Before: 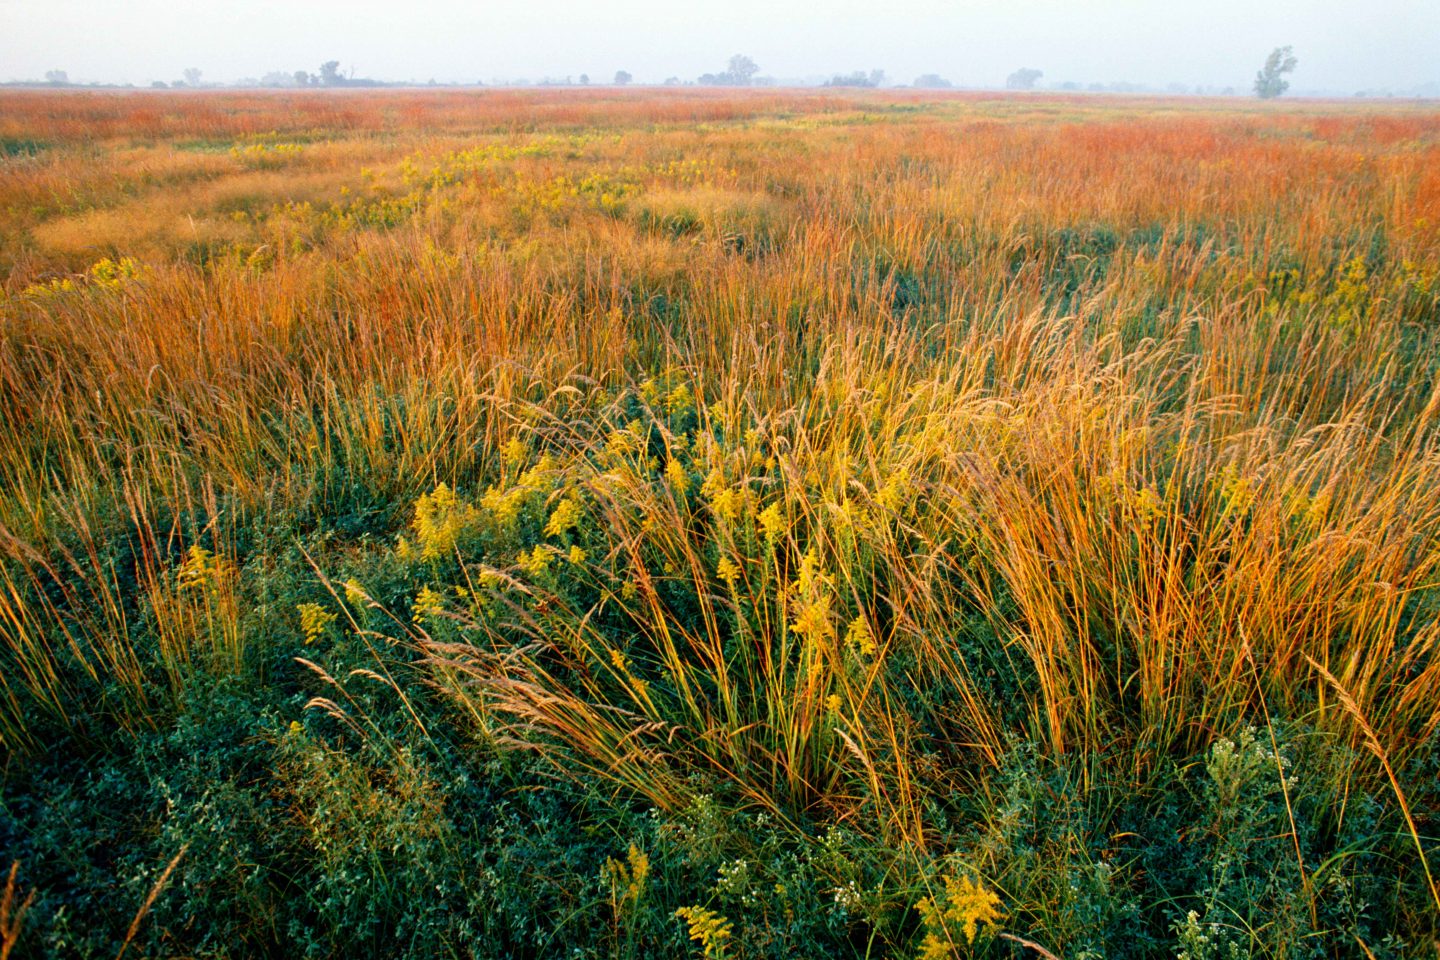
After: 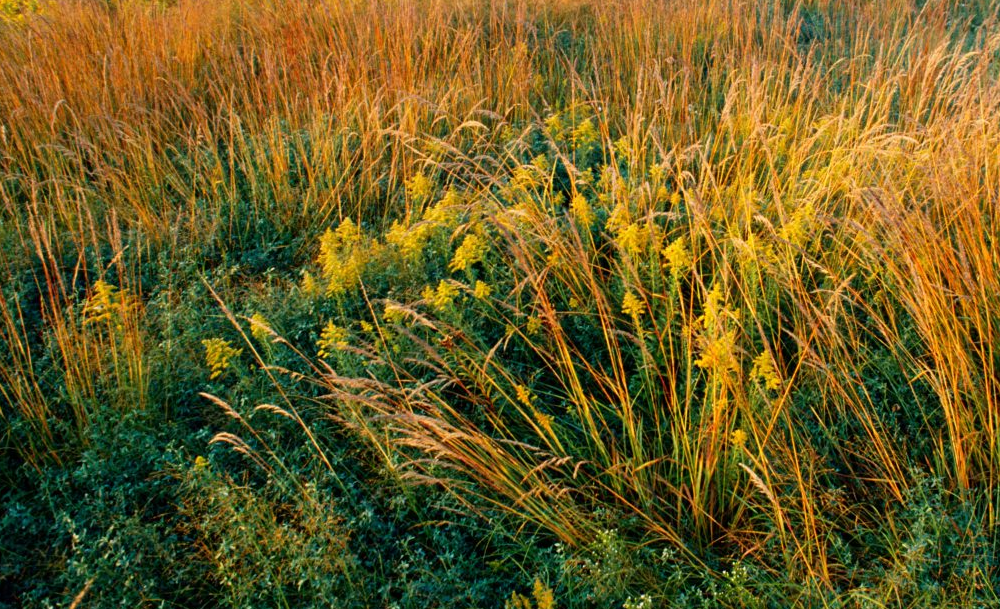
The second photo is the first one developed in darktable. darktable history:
crop: left 6.614%, top 27.695%, right 23.915%, bottom 8.851%
